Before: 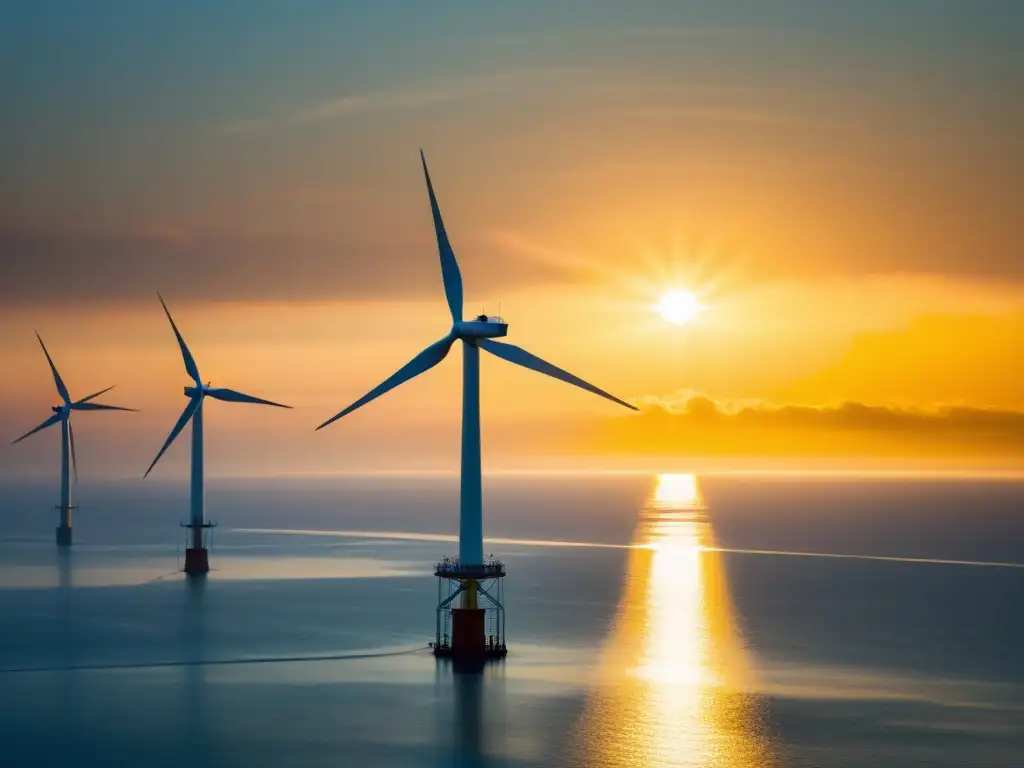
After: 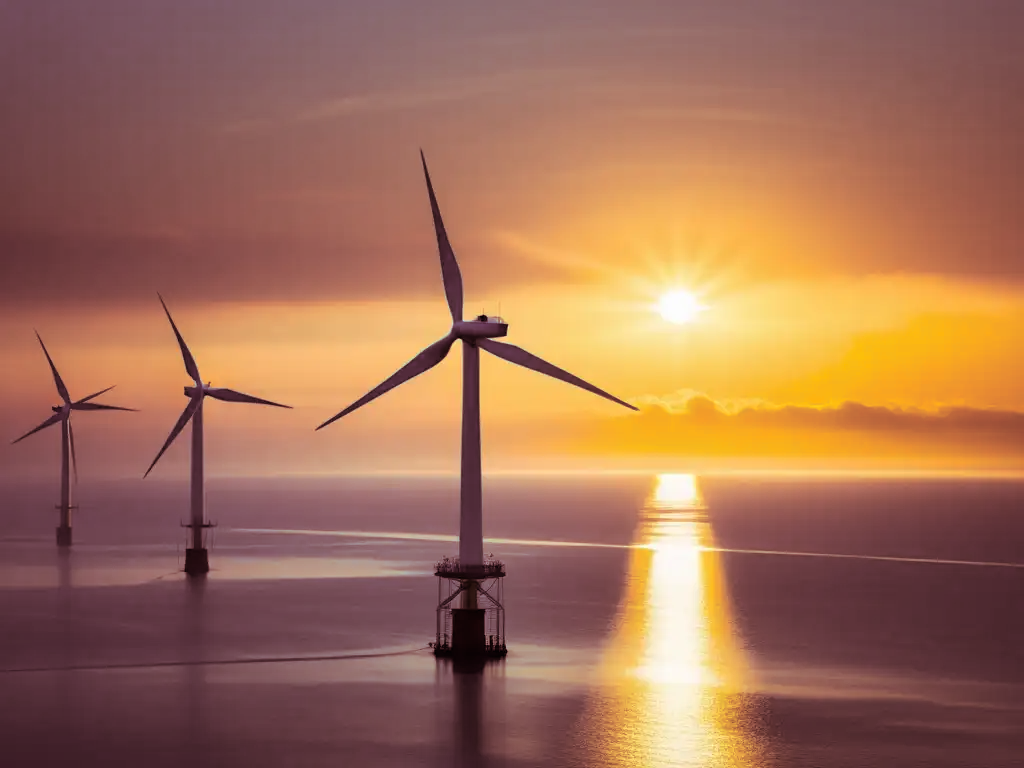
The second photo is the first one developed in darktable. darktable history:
split-toning: highlights › hue 187.2°, highlights › saturation 0.83, balance -68.05, compress 56.43%
tone equalizer: on, module defaults
